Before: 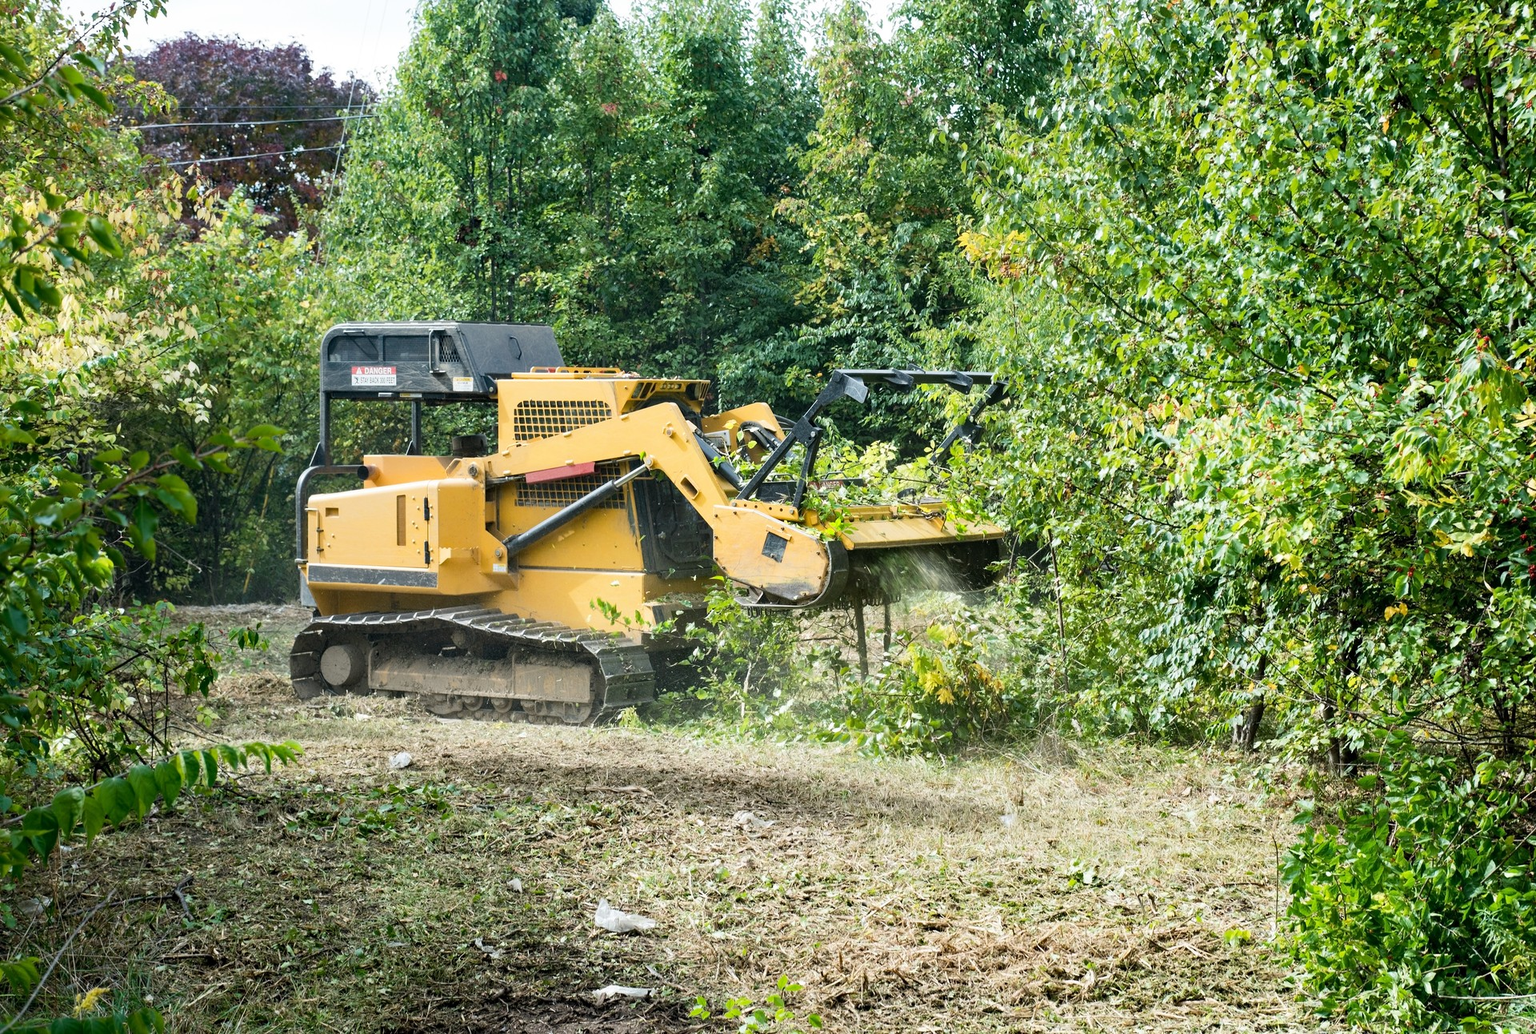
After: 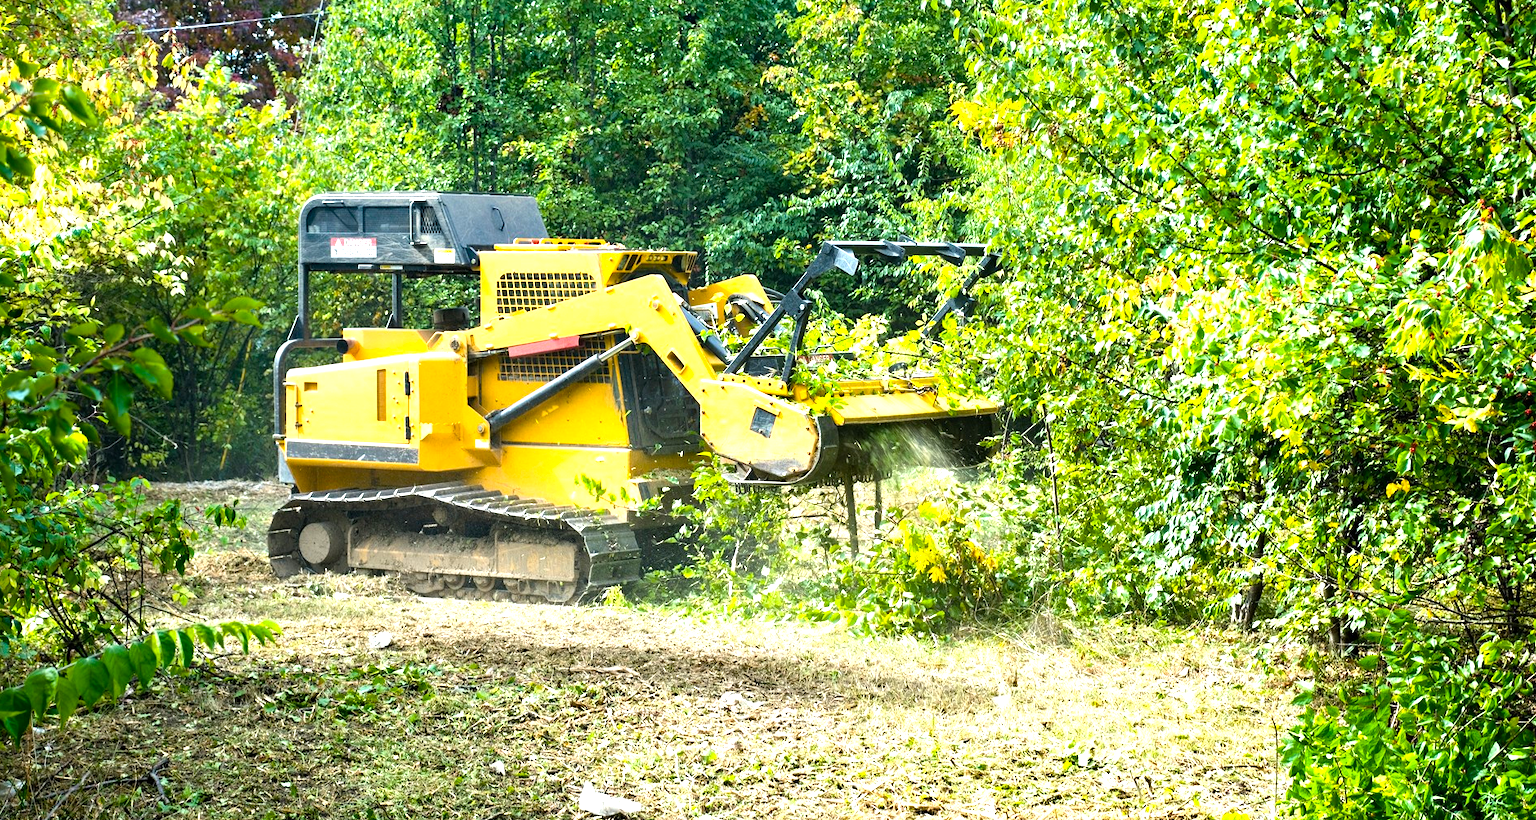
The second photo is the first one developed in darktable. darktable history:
crop and rotate: left 1.828%, top 12.975%, right 0.256%, bottom 9.26%
color balance rgb: linear chroma grading › global chroma 15.433%, perceptual saturation grading › global saturation 3.941%, global vibrance 30.44%, contrast 10.48%
exposure: exposure 0.694 EV, compensate highlight preservation false
